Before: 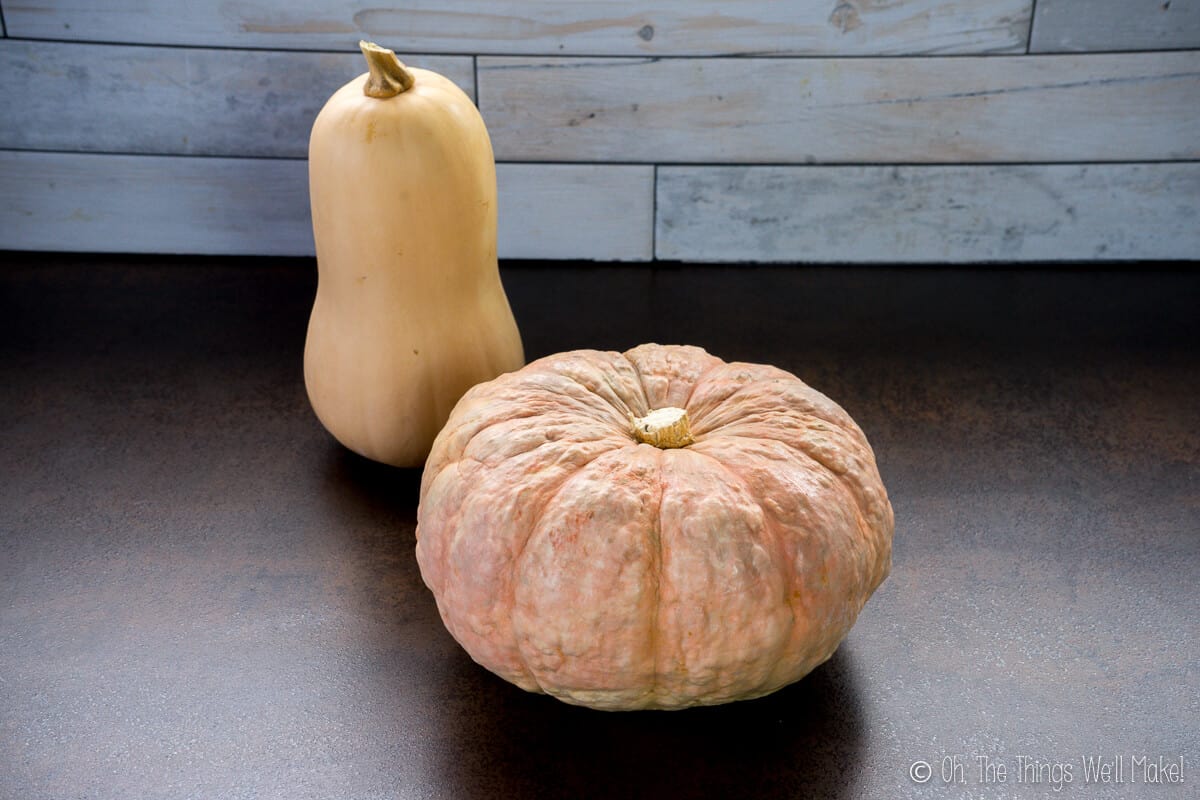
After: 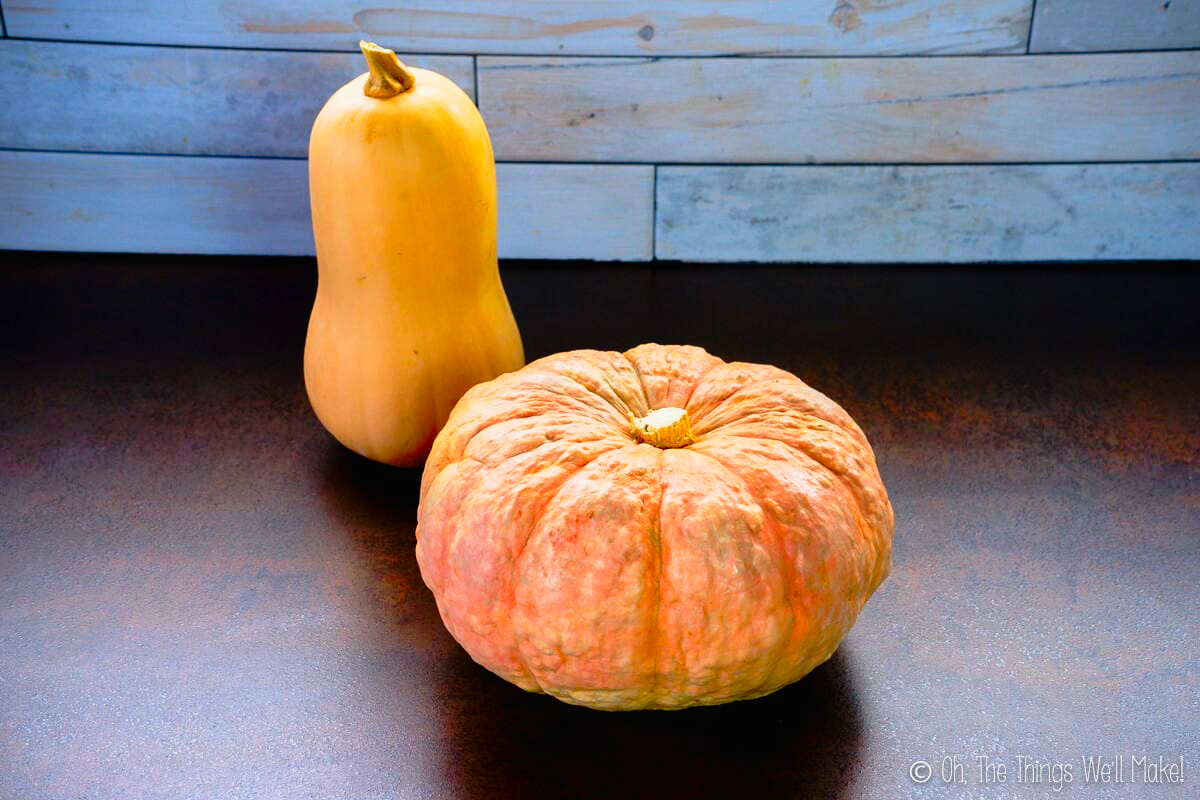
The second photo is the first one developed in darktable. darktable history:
tone curve: curves: ch0 [(0, 0.009) (0.105, 0.08) (0.195, 0.18) (0.283, 0.316) (0.384, 0.434) (0.485, 0.531) (0.638, 0.69) (0.81, 0.872) (1, 0.977)]; ch1 [(0, 0) (0.161, 0.092) (0.35, 0.33) (0.379, 0.401) (0.456, 0.469) (0.498, 0.502) (0.52, 0.536) (0.586, 0.617) (0.635, 0.655) (1, 1)]; ch2 [(0, 0) (0.371, 0.362) (0.437, 0.437) (0.483, 0.484) (0.53, 0.515) (0.56, 0.571) (0.622, 0.606) (1, 1)], preserve colors none
color correction: highlights b* -0.058, saturation 2.1
